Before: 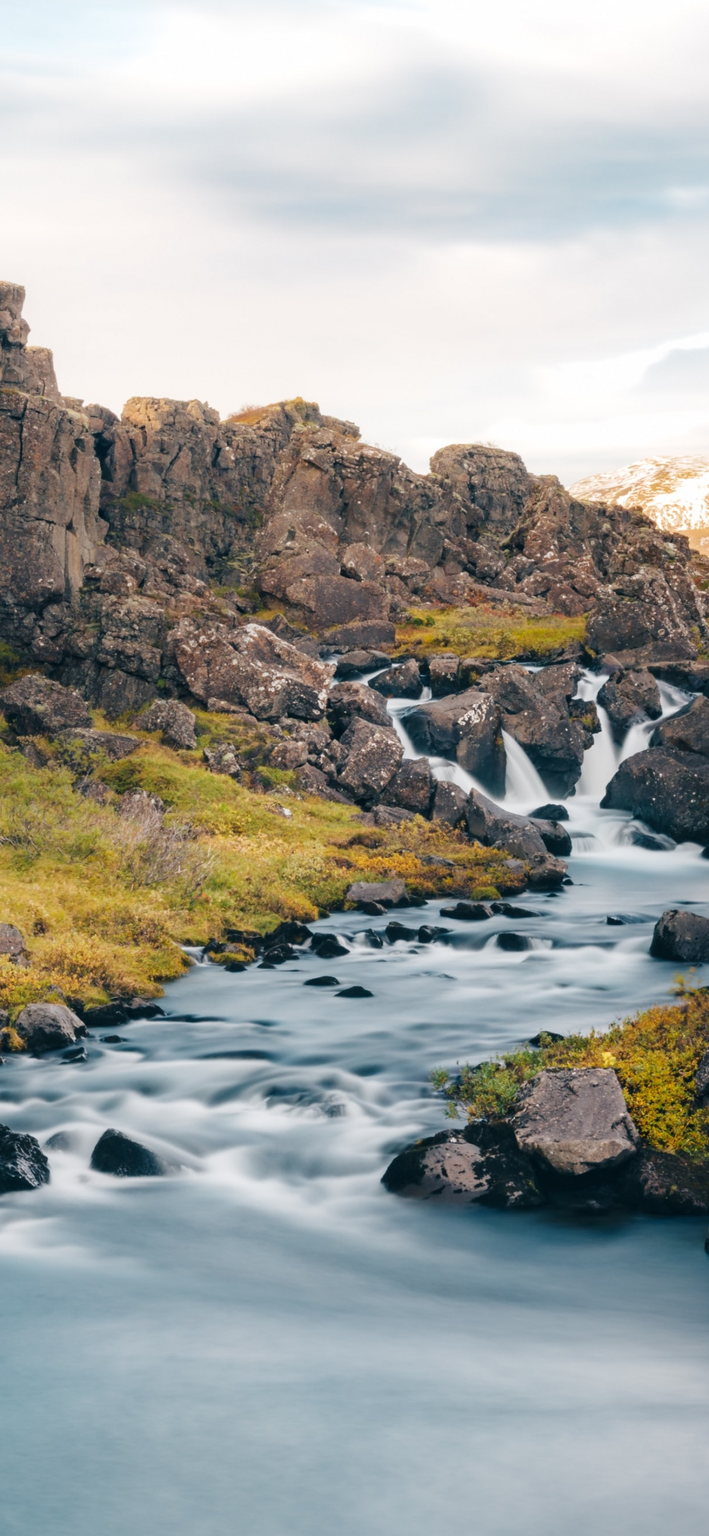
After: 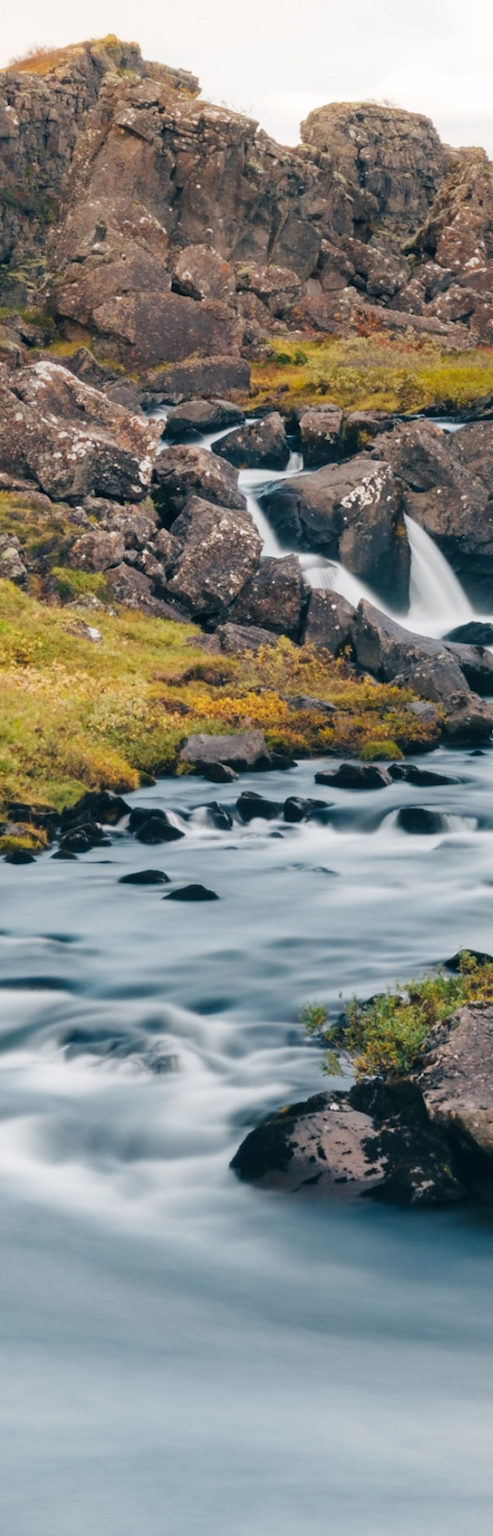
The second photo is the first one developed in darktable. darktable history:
crop: left 31.318%, top 24.335%, right 20.474%, bottom 6.362%
